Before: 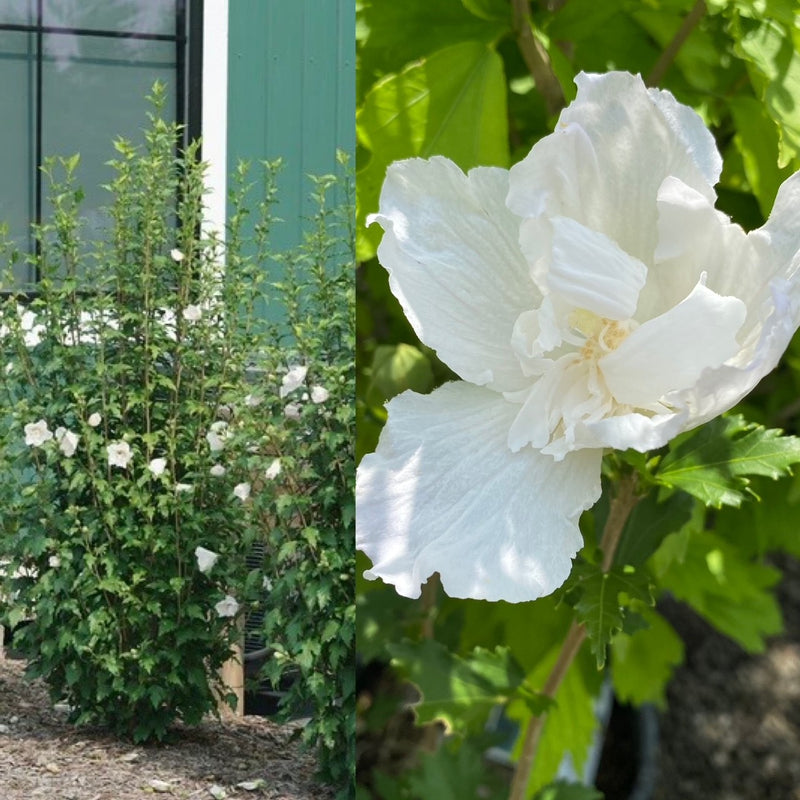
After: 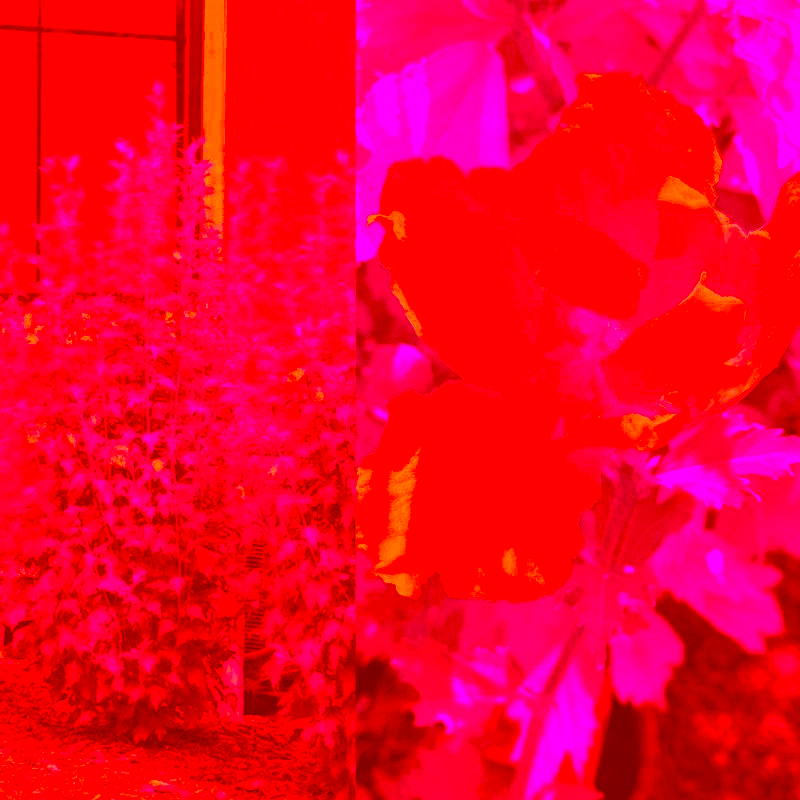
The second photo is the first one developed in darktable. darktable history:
color correction: highlights a* -38.93, highlights b* -39.25, shadows a* -39.71, shadows b* -39.39, saturation -2.95
